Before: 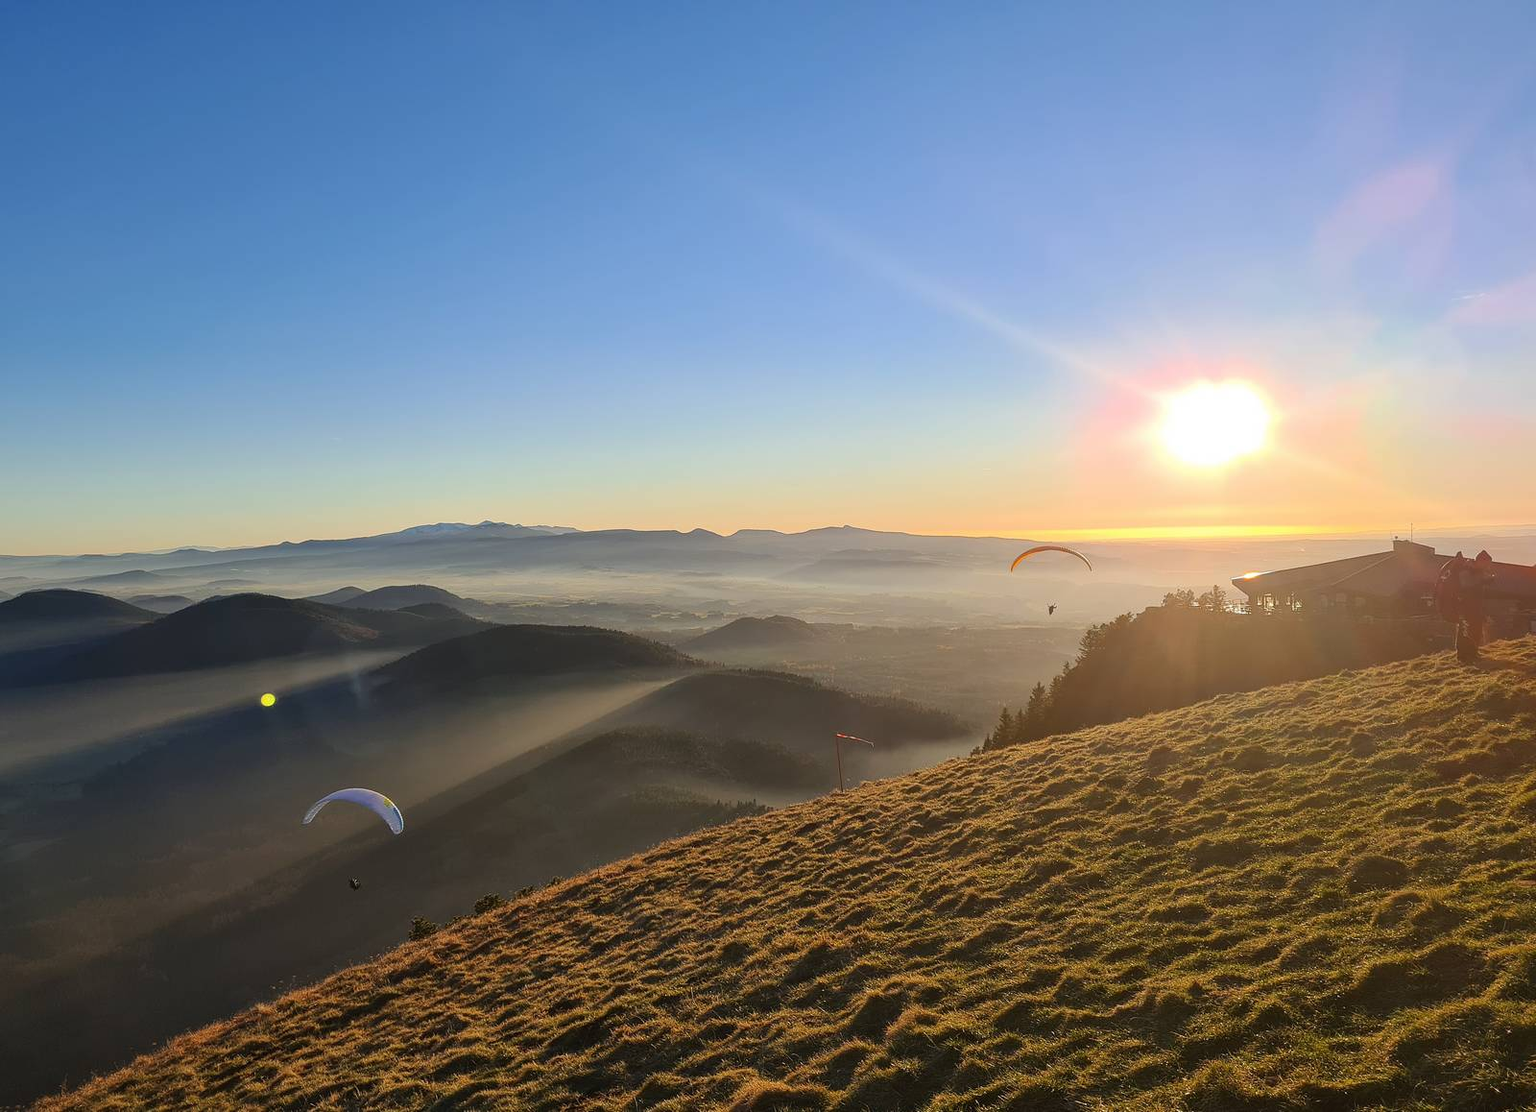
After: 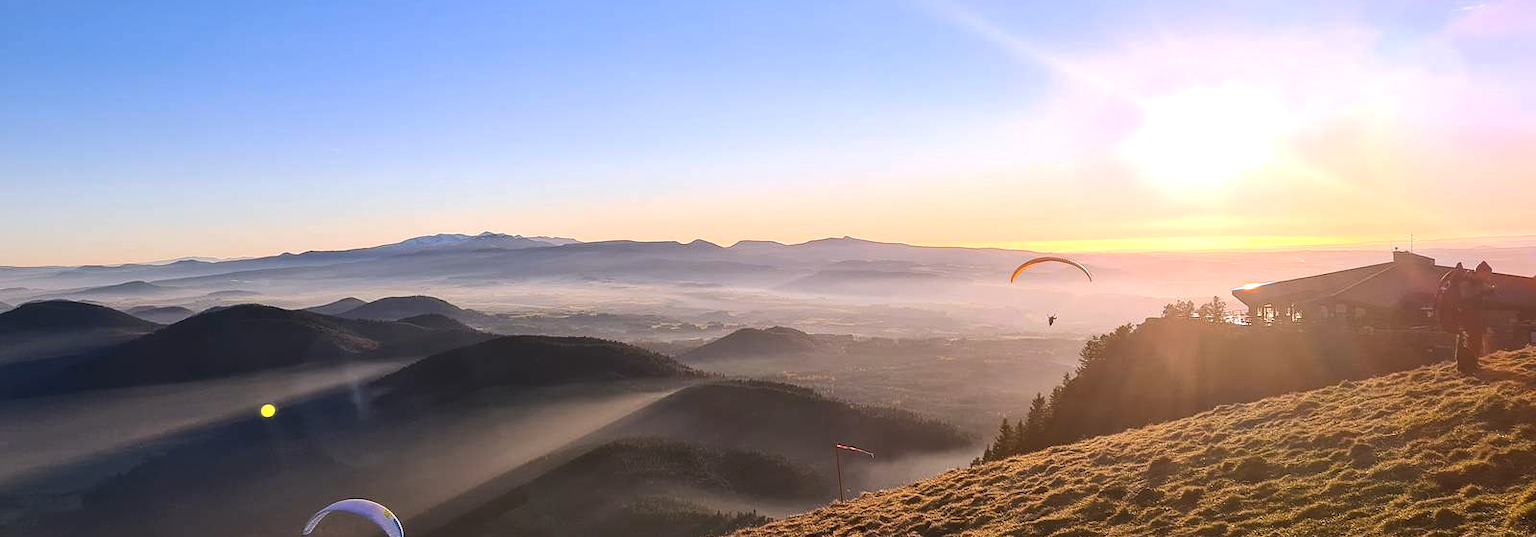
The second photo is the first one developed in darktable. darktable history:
local contrast: highlights 100%, shadows 100%, detail 120%, midtone range 0.2
tone equalizer: -8 EV -0.417 EV, -7 EV -0.389 EV, -6 EV -0.333 EV, -5 EV -0.222 EV, -3 EV 0.222 EV, -2 EV 0.333 EV, -1 EV 0.389 EV, +0 EV 0.417 EV, edges refinement/feathering 500, mask exposure compensation -1.57 EV, preserve details no
crop and rotate: top 26.056%, bottom 25.543%
white balance: red 1.066, blue 1.119
